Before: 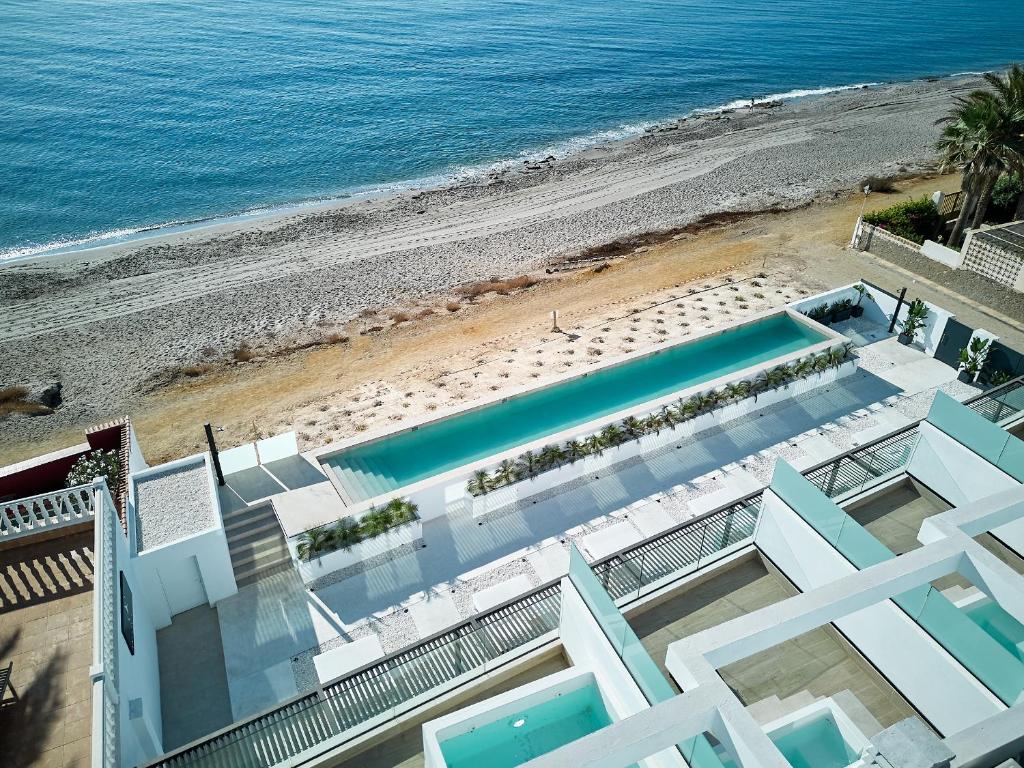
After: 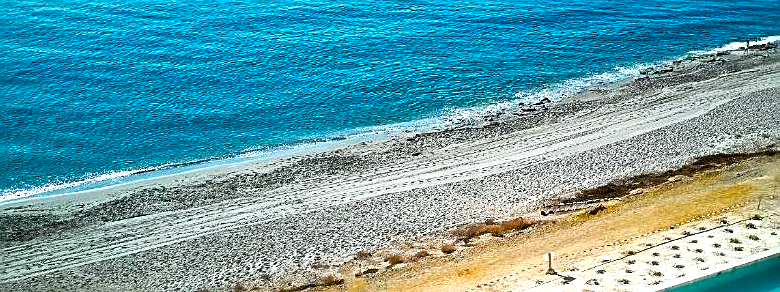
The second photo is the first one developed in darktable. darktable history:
white balance: red 0.978, blue 0.999
crop: left 0.579%, top 7.627%, right 23.167%, bottom 54.275%
color balance rgb: linear chroma grading › global chroma 9%, perceptual saturation grading › global saturation 36%, perceptual saturation grading › shadows 35%, perceptual brilliance grading › global brilliance 15%, perceptual brilliance grading › shadows -35%, global vibrance 15%
sharpen: on, module defaults
